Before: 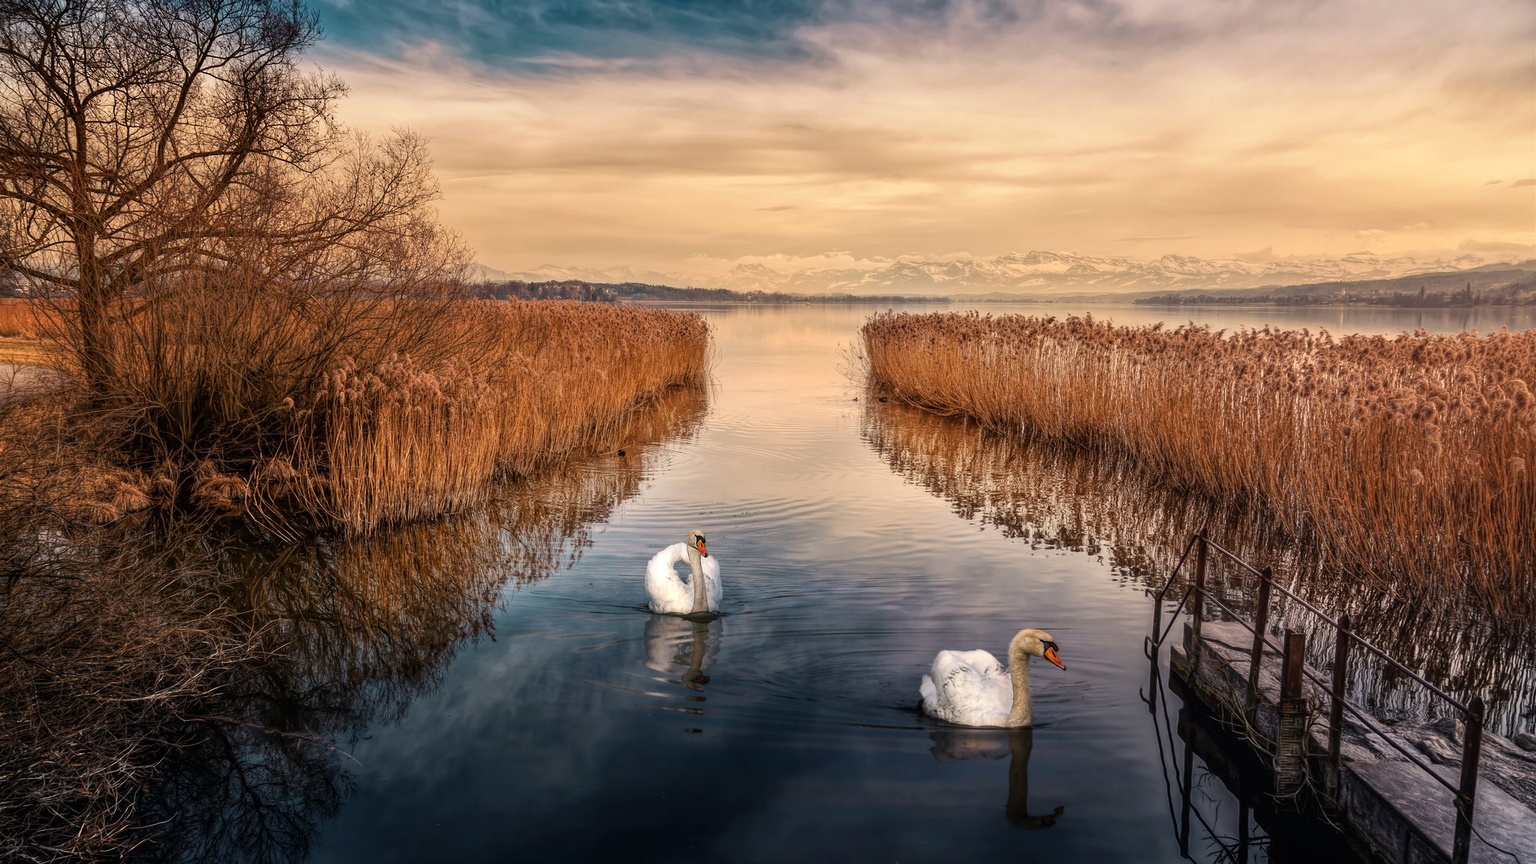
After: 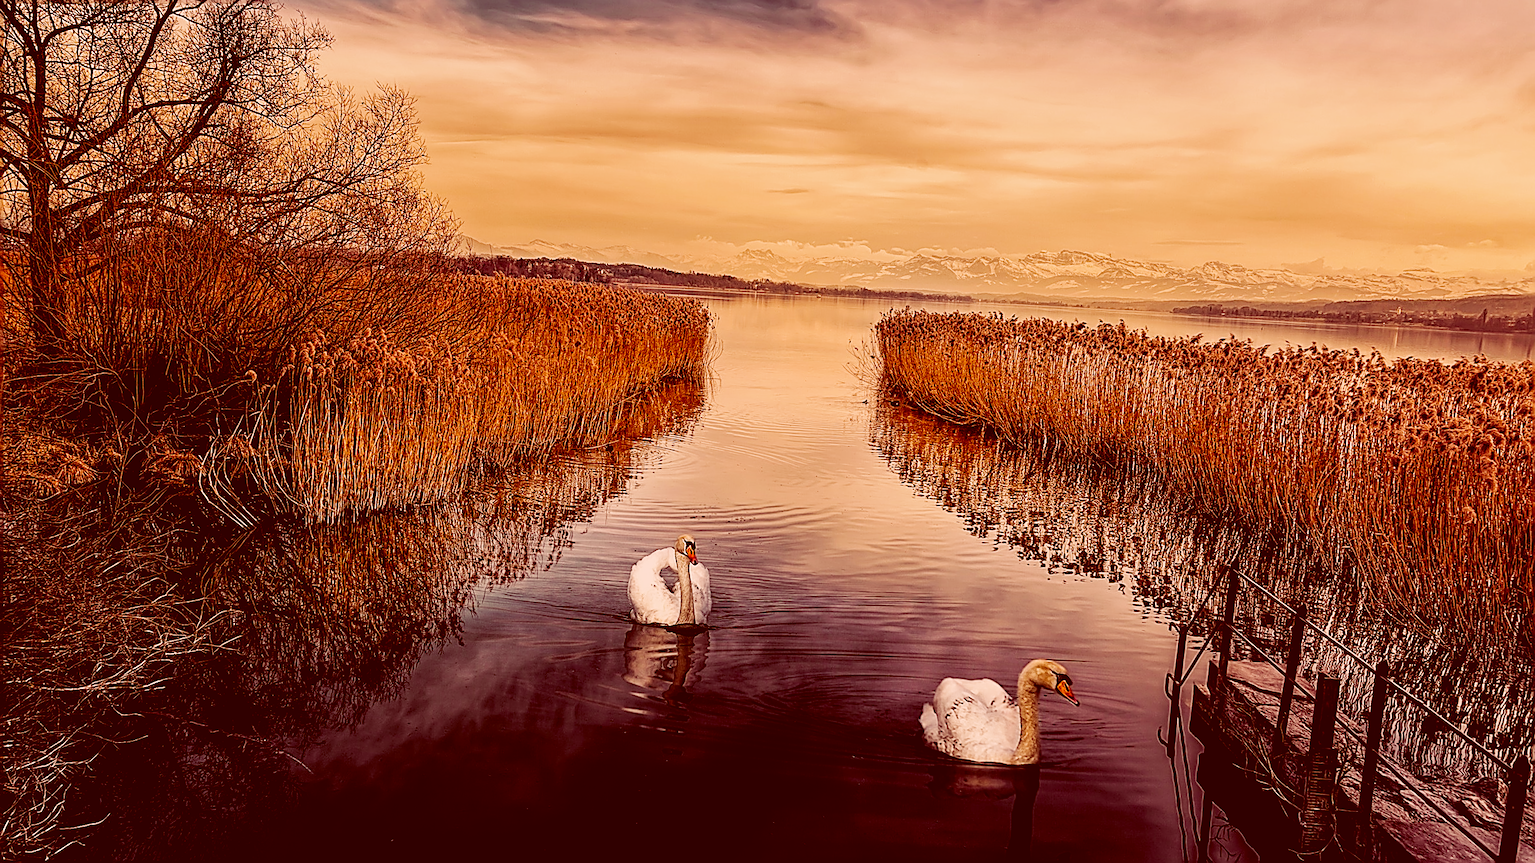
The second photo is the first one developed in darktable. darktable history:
tone curve: curves: ch0 [(0, 0.024) (0.119, 0.146) (0.474, 0.464) (0.718, 0.721) (0.817, 0.839) (1, 0.998)]; ch1 [(0, 0) (0.377, 0.416) (0.439, 0.451) (0.477, 0.477) (0.501, 0.497) (0.538, 0.544) (0.58, 0.602) (0.664, 0.676) (0.783, 0.804) (1, 1)]; ch2 [(0, 0) (0.38, 0.405) (0.463, 0.456) (0.498, 0.497) (0.524, 0.535) (0.578, 0.576) (0.648, 0.665) (1, 1)], preserve colors none
crop and rotate: angle -2.73°
sharpen: amount 1.849
color balance rgb: shadows lift › luminance -21.995%, shadows lift › chroma 8.875%, shadows lift › hue 285.72°, highlights gain › chroma 2.994%, highlights gain › hue 78.13°, linear chroma grading › global chroma -0.646%, perceptual saturation grading › global saturation 29.633%
color correction: highlights a* 9.47, highlights b* 9.01, shadows a* 39.28, shadows b* 39.8, saturation 0.788
levels: levels [0.016, 0.492, 0.969]
filmic rgb: black relative exposure -5.03 EV, white relative exposure 3.99 EV, hardness 2.88, contrast 1.201, preserve chrominance no, color science v5 (2021), contrast in shadows safe, contrast in highlights safe
